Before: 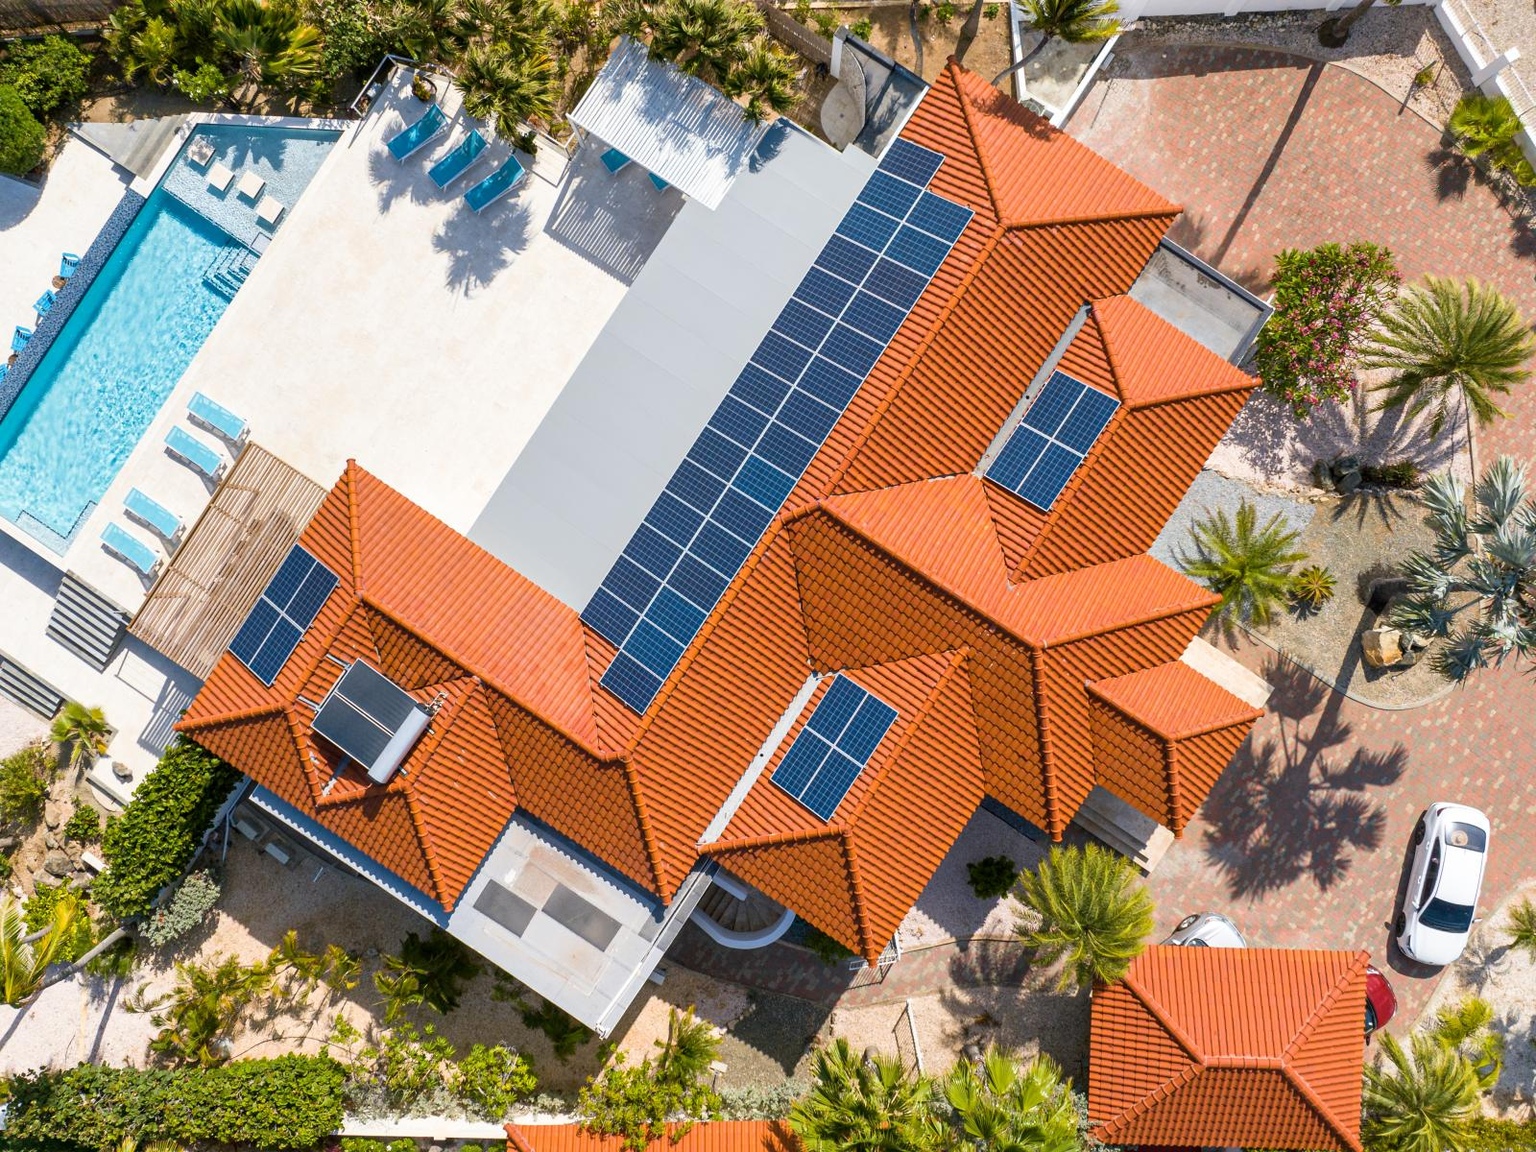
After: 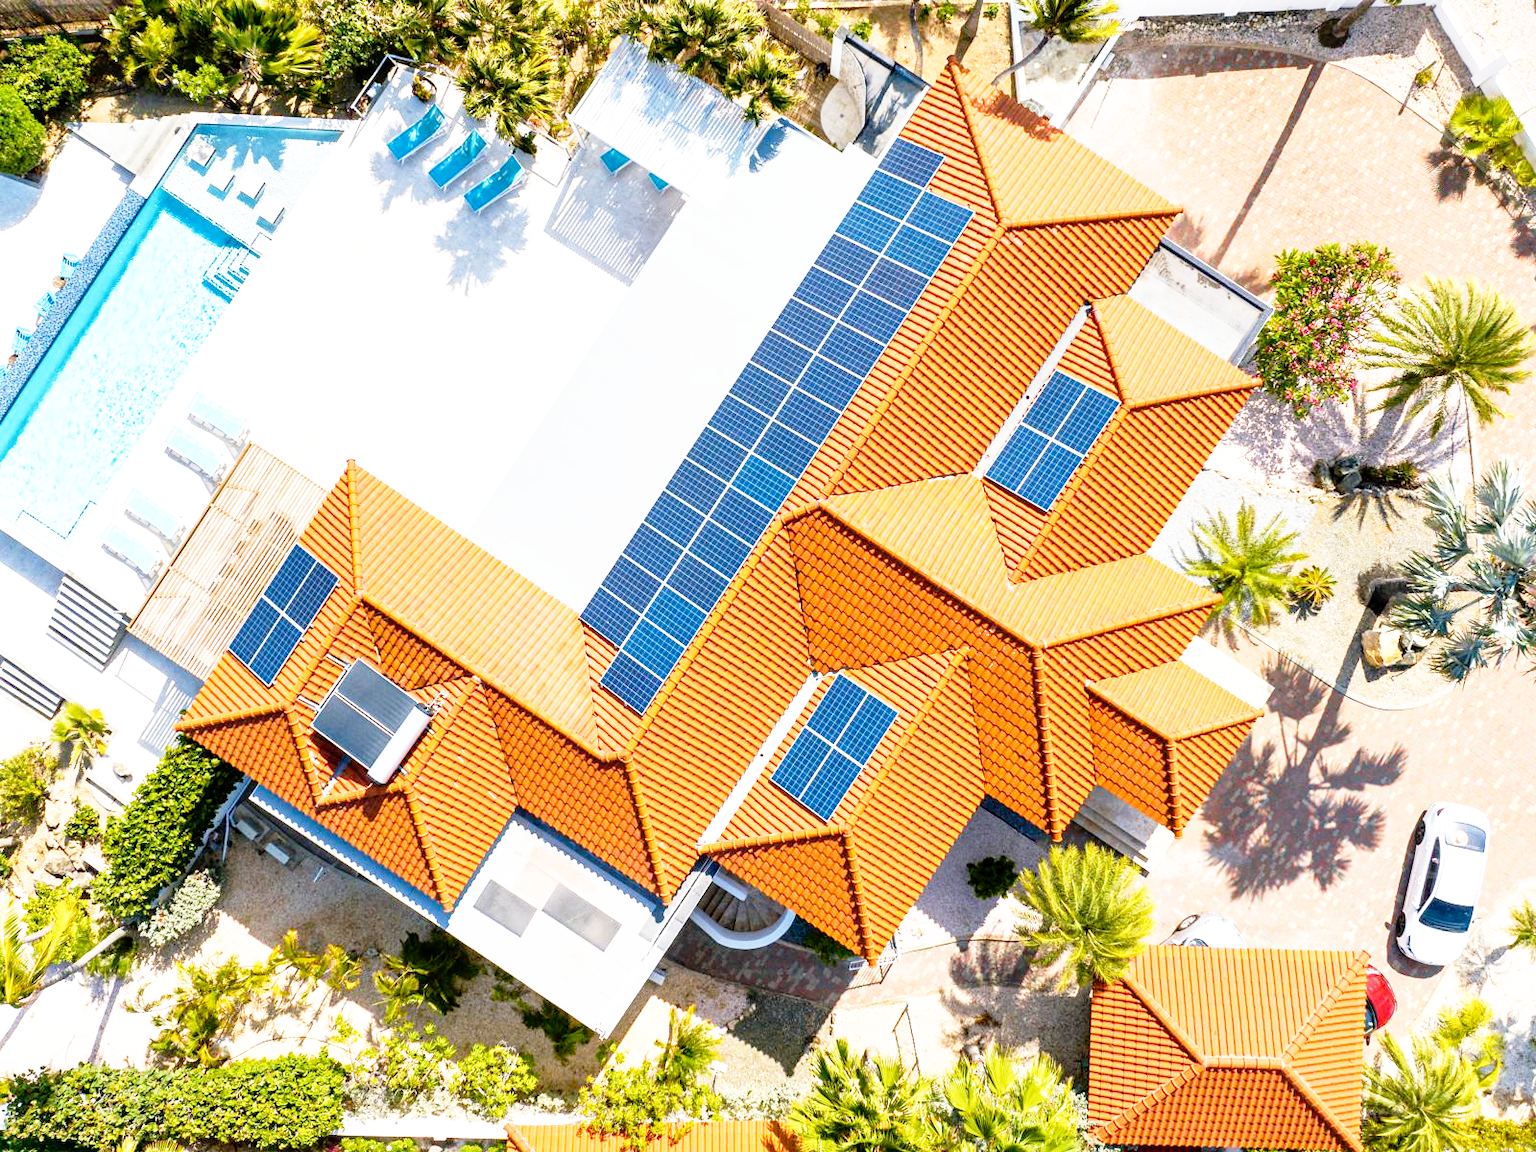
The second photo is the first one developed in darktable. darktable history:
exposure: black level correction 0.001, exposure 0.3 EV, compensate highlight preservation false
base curve: curves: ch0 [(0, 0) (0.012, 0.01) (0.073, 0.168) (0.31, 0.711) (0.645, 0.957) (1, 1)], preserve colors none
